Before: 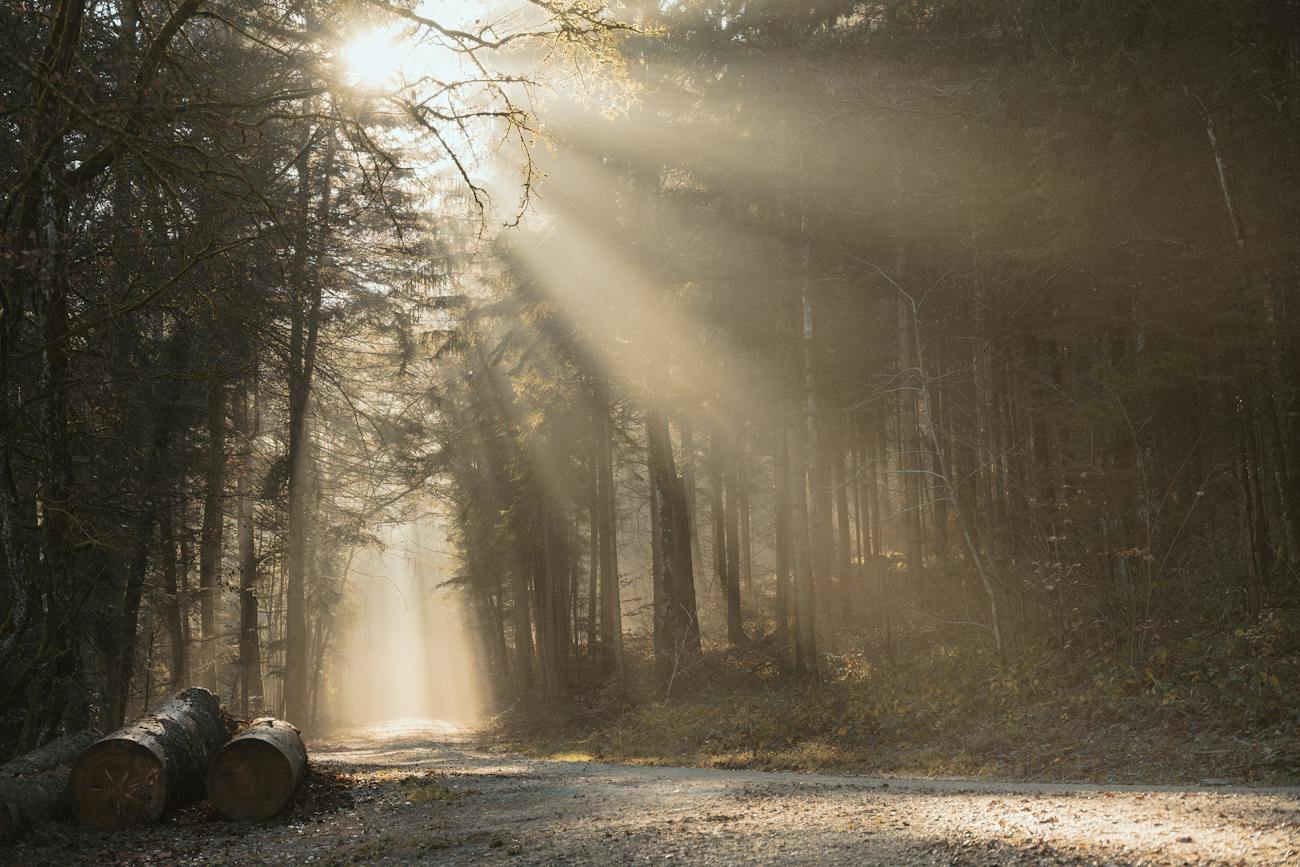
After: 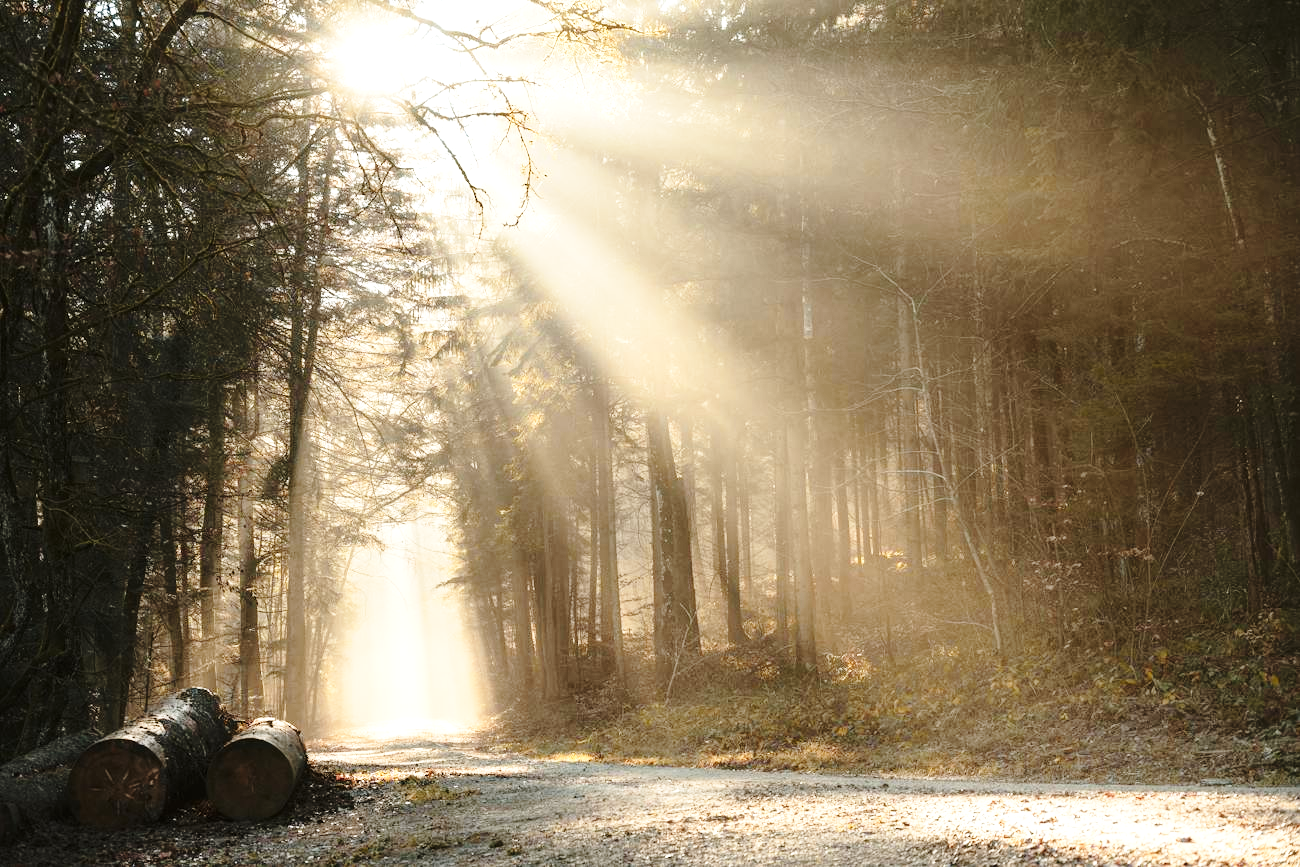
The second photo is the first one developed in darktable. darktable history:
tone equalizer: -8 EV -0.438 EV, -7 EV -0.394 EV, -6 EV -0.33 EV, -5 EV -0.238 EV, -3 EV 0.256 EV, -2 EV 0.342 EV, -1 EV 0.409 EV, +0 EV 0.43 EV
local contrast: highlights 101%, shadows 100%, detail 119%, midtone range 0.2
base curve: curves: ch0 [(0, 0) (0.028, 0.03) (0.121, 0.232) (0.46, 0.748) (0.859, 0.968) (1, 1)], preserve colors none
color zones: curves: ch1 [(0.239, 0.552) (0.75, 0.5)]; ch2 [(0.25, 0.462) (0.749, 0.457)]
